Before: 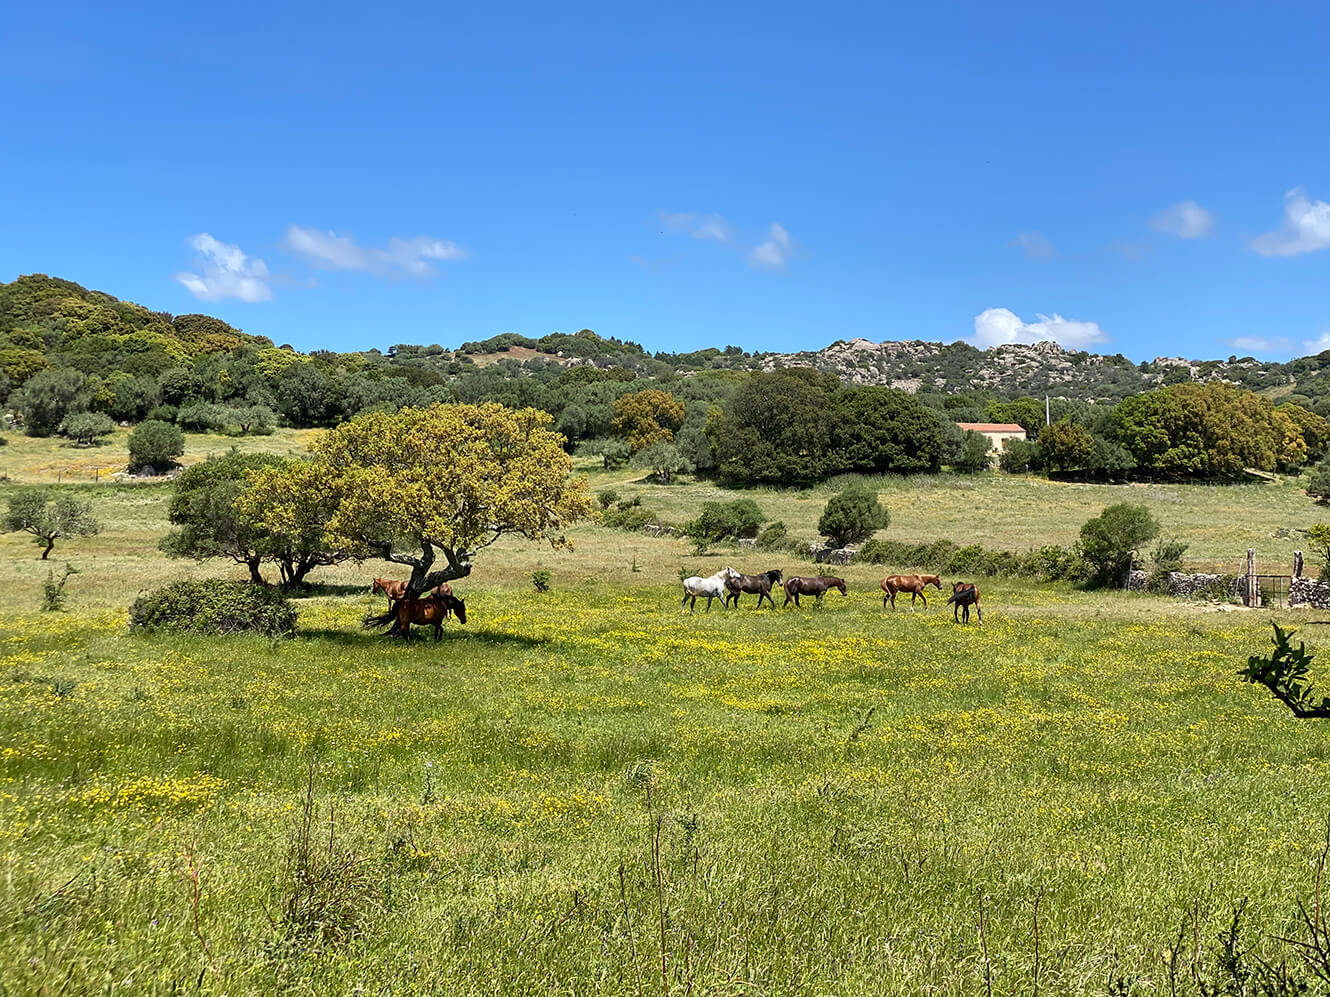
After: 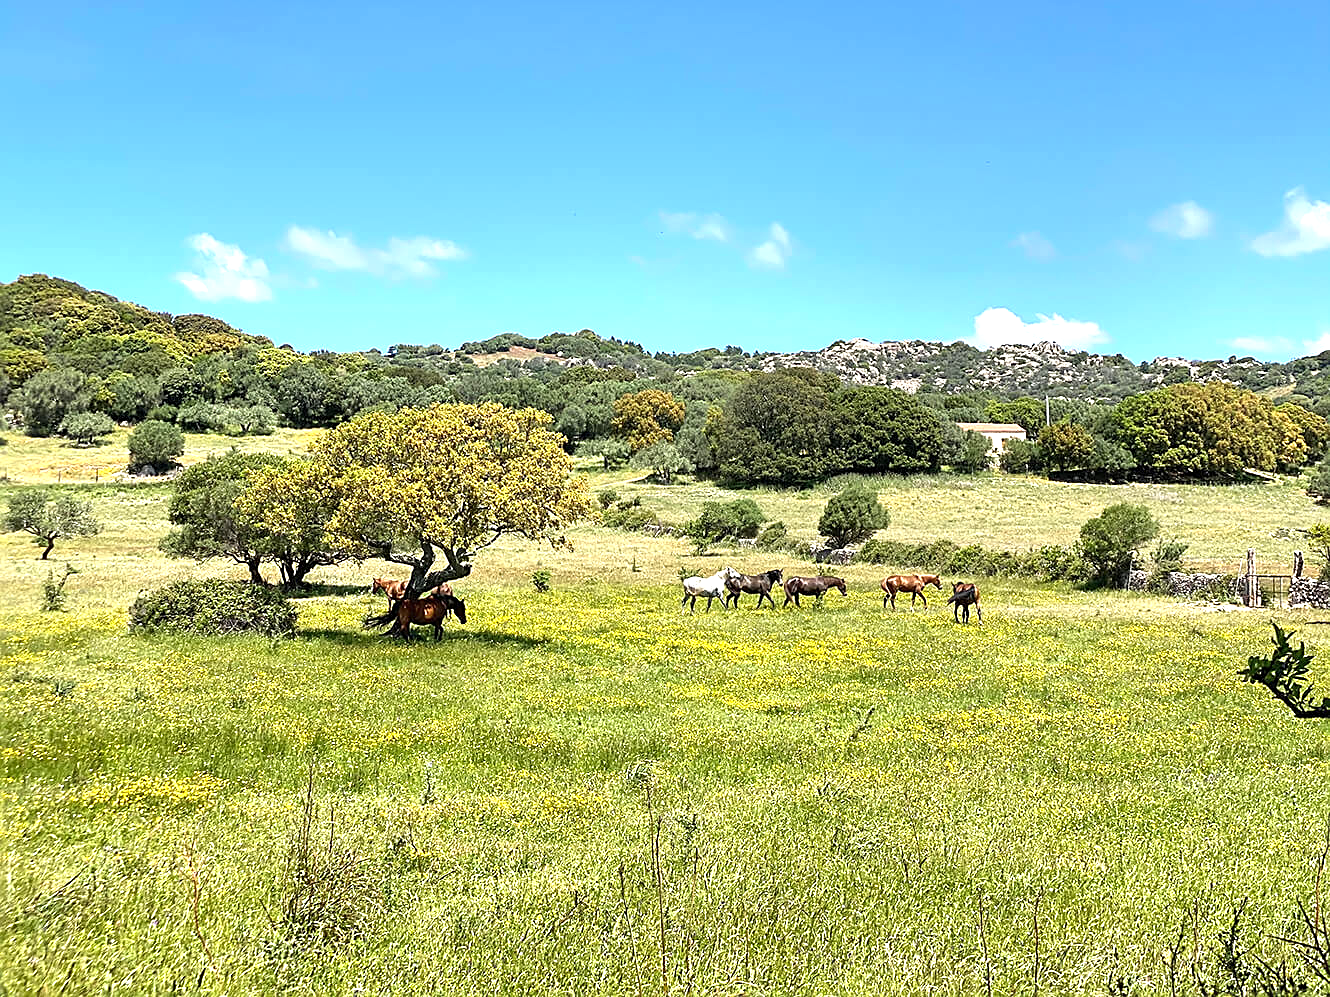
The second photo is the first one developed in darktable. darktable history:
sharpen: on, module defaults
exposure: black level correction 0, exposure 0.948 EV, compensate highlight preservation false
